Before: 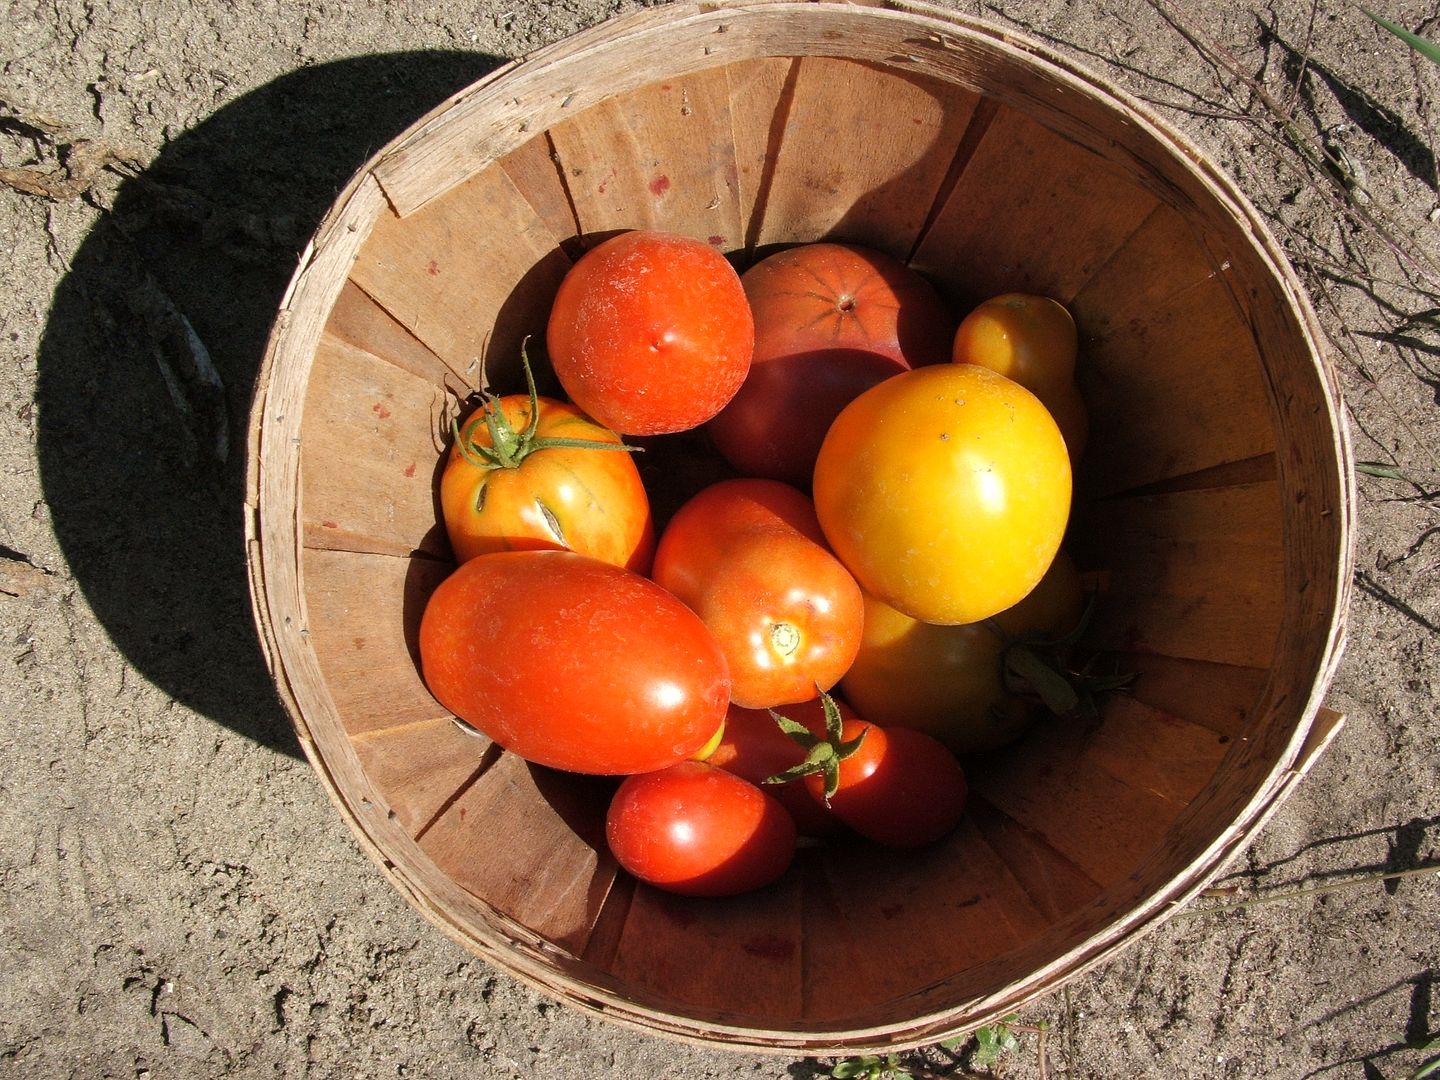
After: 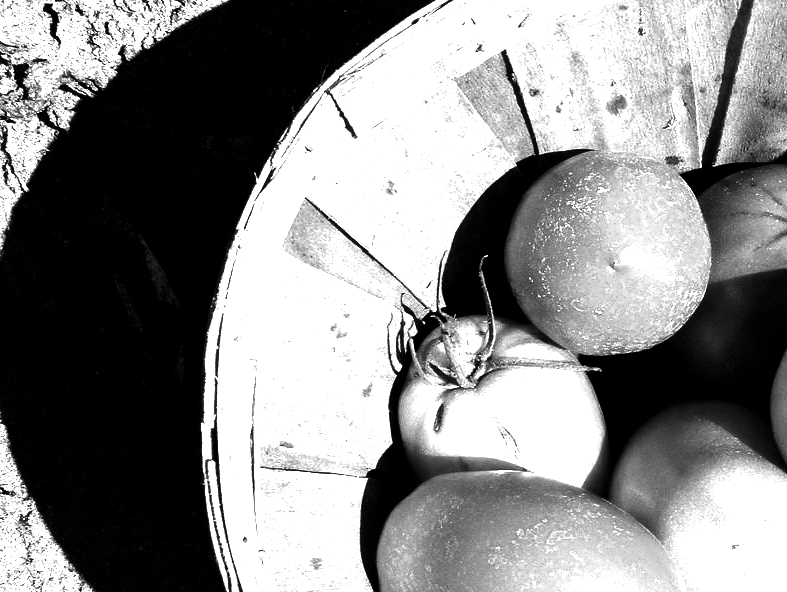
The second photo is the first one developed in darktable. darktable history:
tone equalizer: -8 EV -0.75 EV, -7 EV -0.7 EV, -6 EV -0.6 EV, -5 EV -0.4 EV, -3 EV 0.4 EV, -2 EV 0.6 EV, -1 EV 0.7 EV, +0 EV 0.75 EV, edges refinement/feathering 500, mask exposure compensation -1.57 EV, preserve details no
exposure: black level correction 0.008, exposure 0.979 EV, compensate highlight preservation false
crop and rotate: left 3.047%, top 7.509%, right 42.236%, bottom 37.598%
color correction: saturation 1.34
contrast brightness saturation: contrast -0.03, brightness -0.59, saturation -1
